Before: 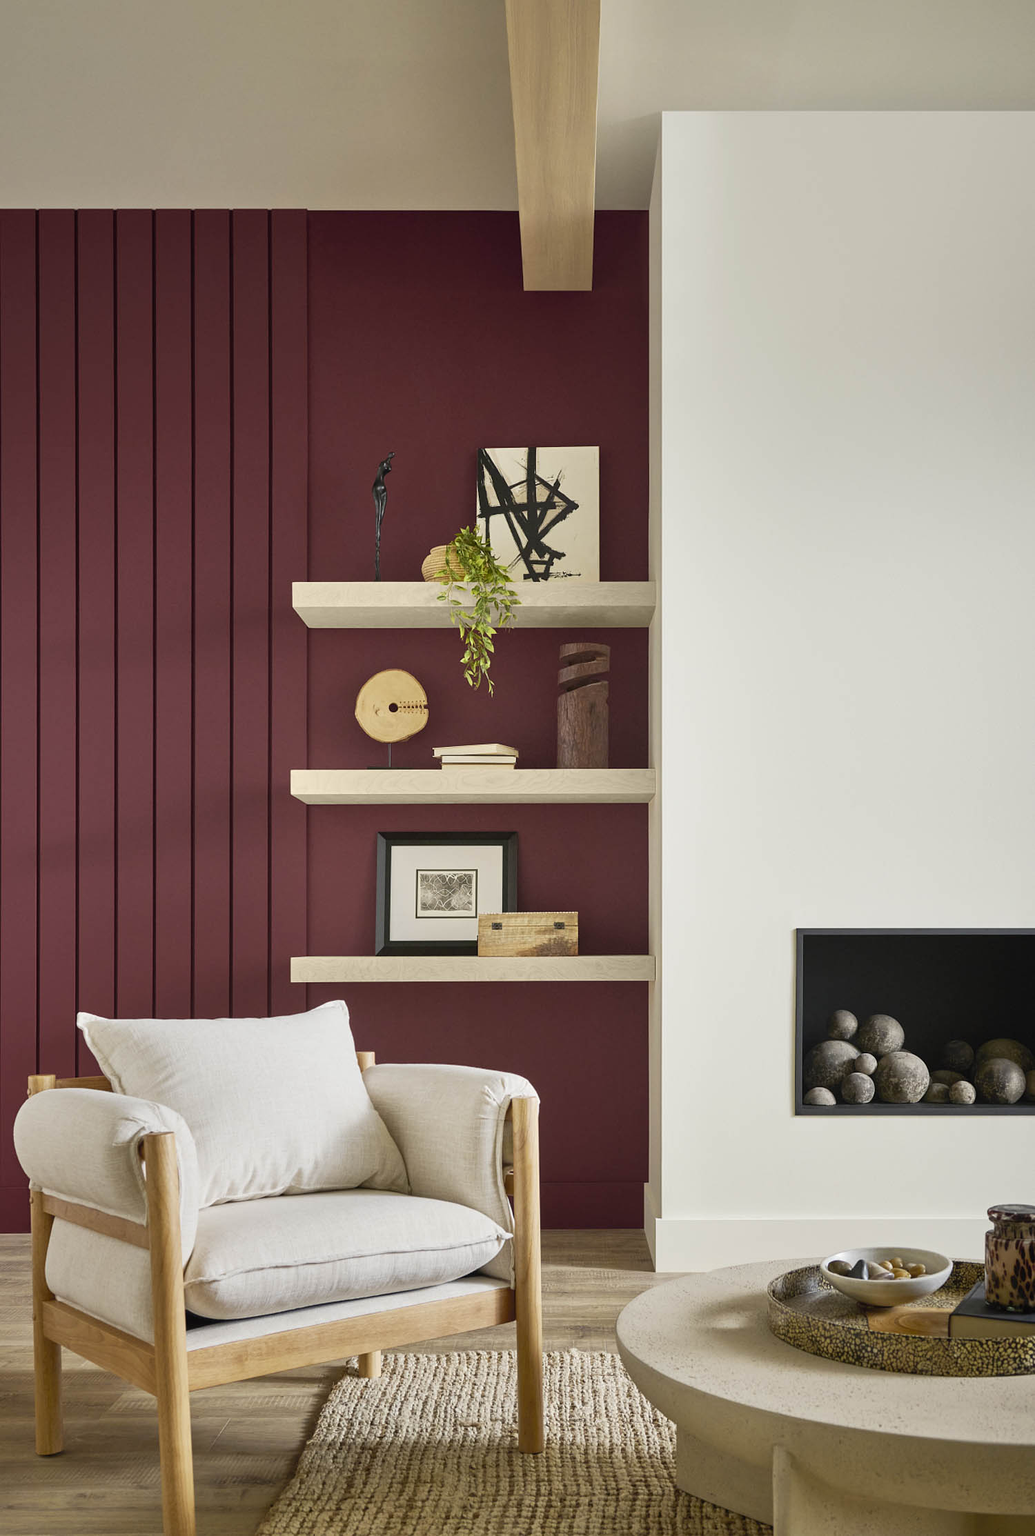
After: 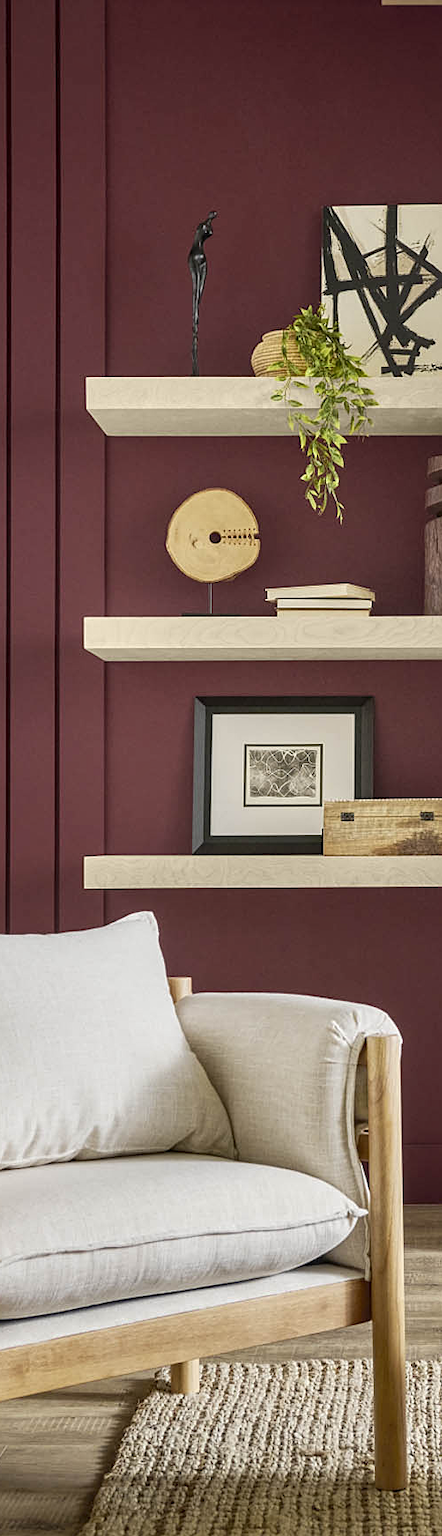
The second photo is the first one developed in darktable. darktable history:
crop and rotate: left 21.761%, top 18.71%, right 44.71%, bottom 2.994%
local contrast: on, module defaults
sharpen: amount 0.21
